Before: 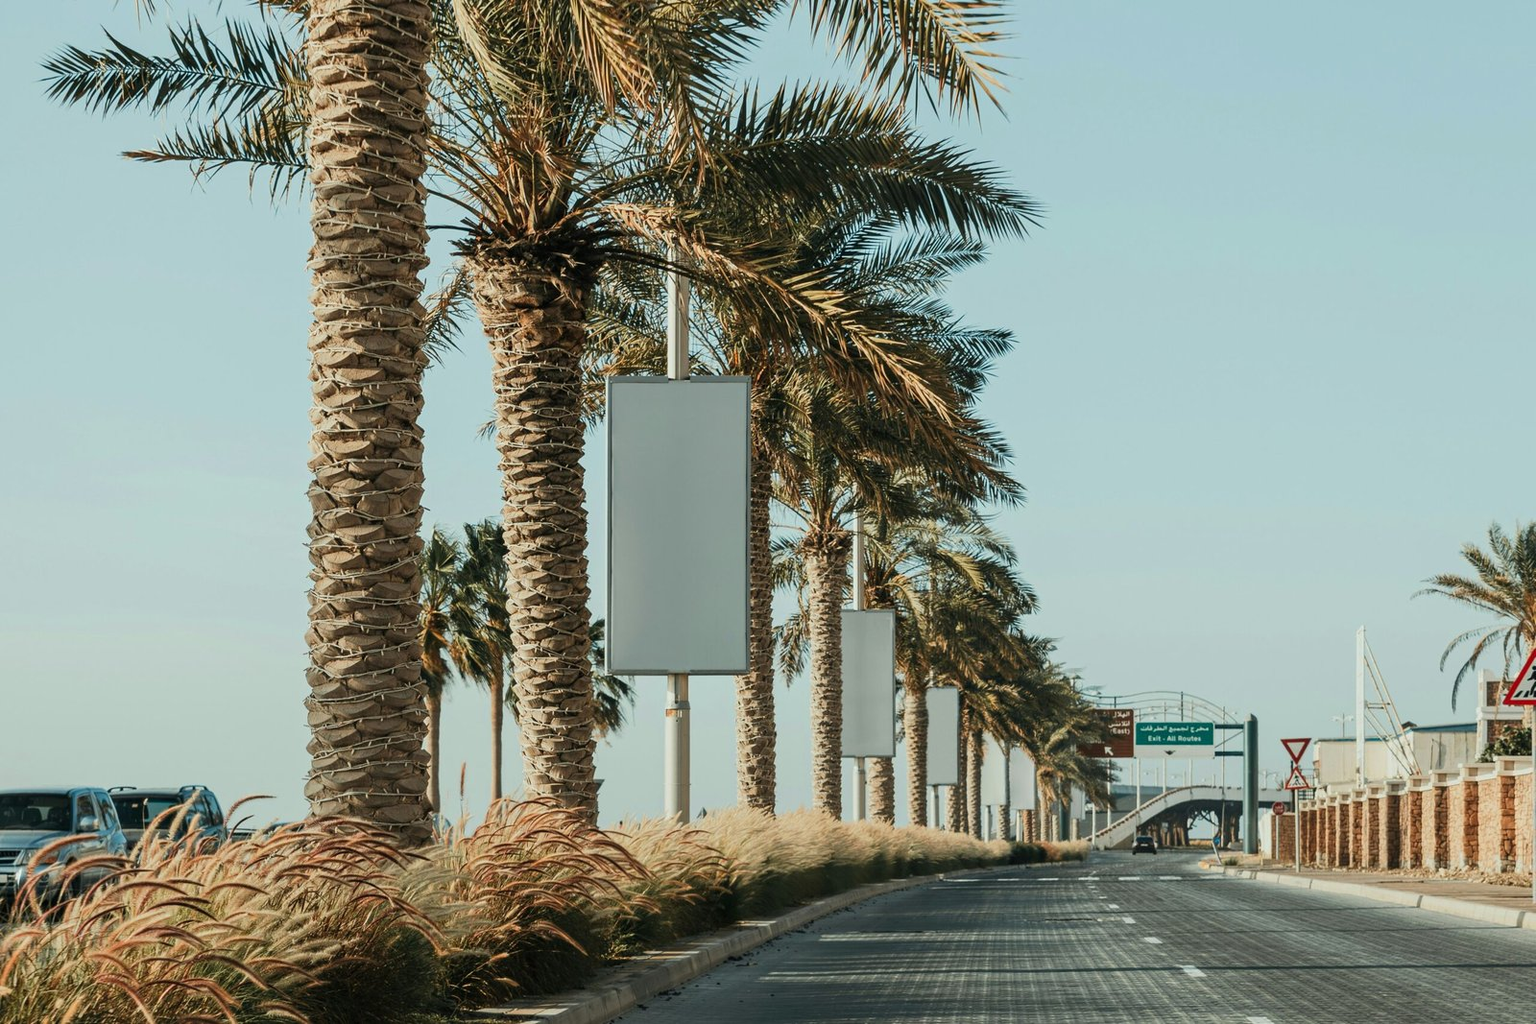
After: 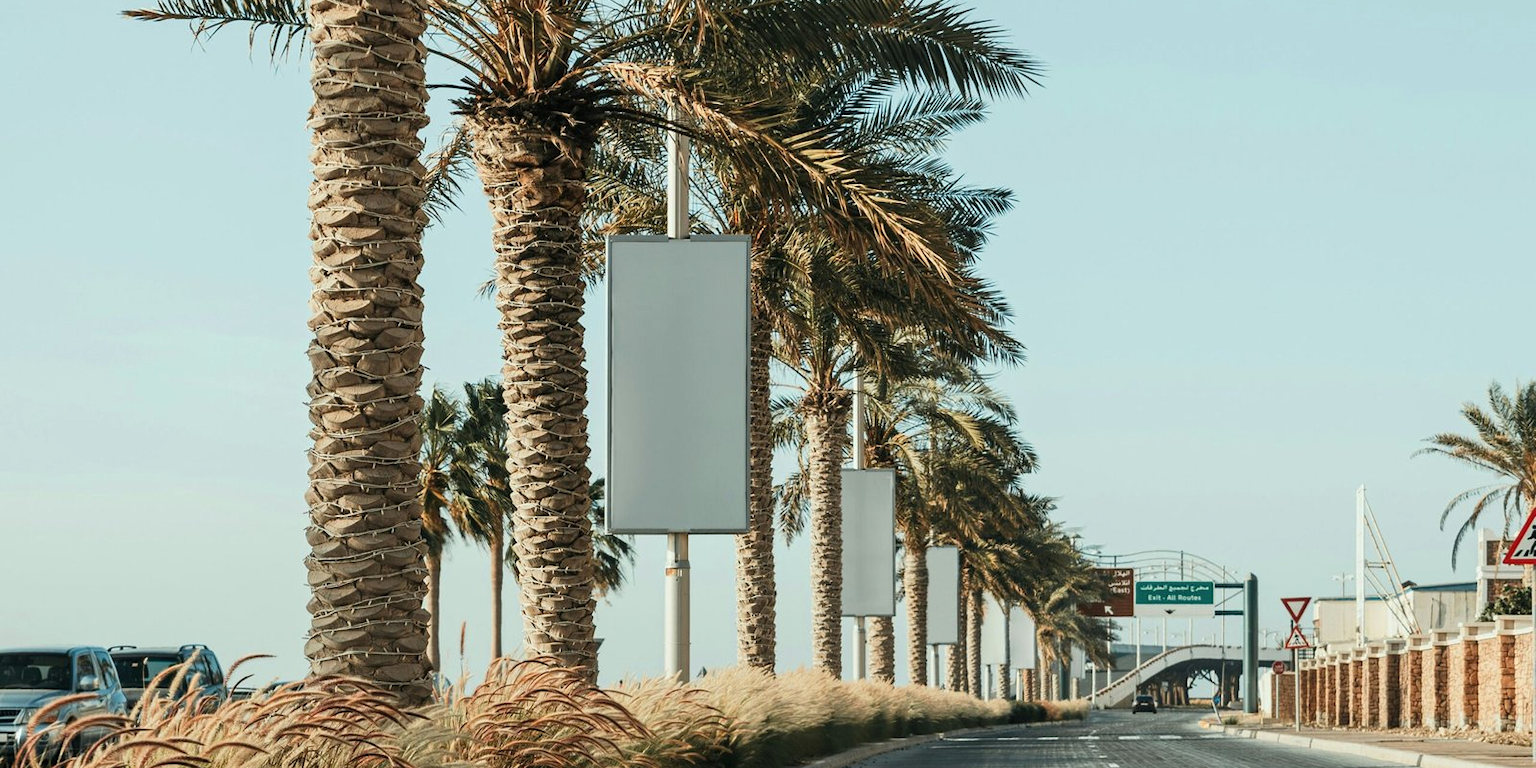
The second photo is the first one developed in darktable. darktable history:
shadows and highlights: radius 44.78, white point adjustment 6.64, compress 79.65%, highlights color adjustment 78.42%, soften with gaussian
crop: top 13.819%, bottom 11.169%
